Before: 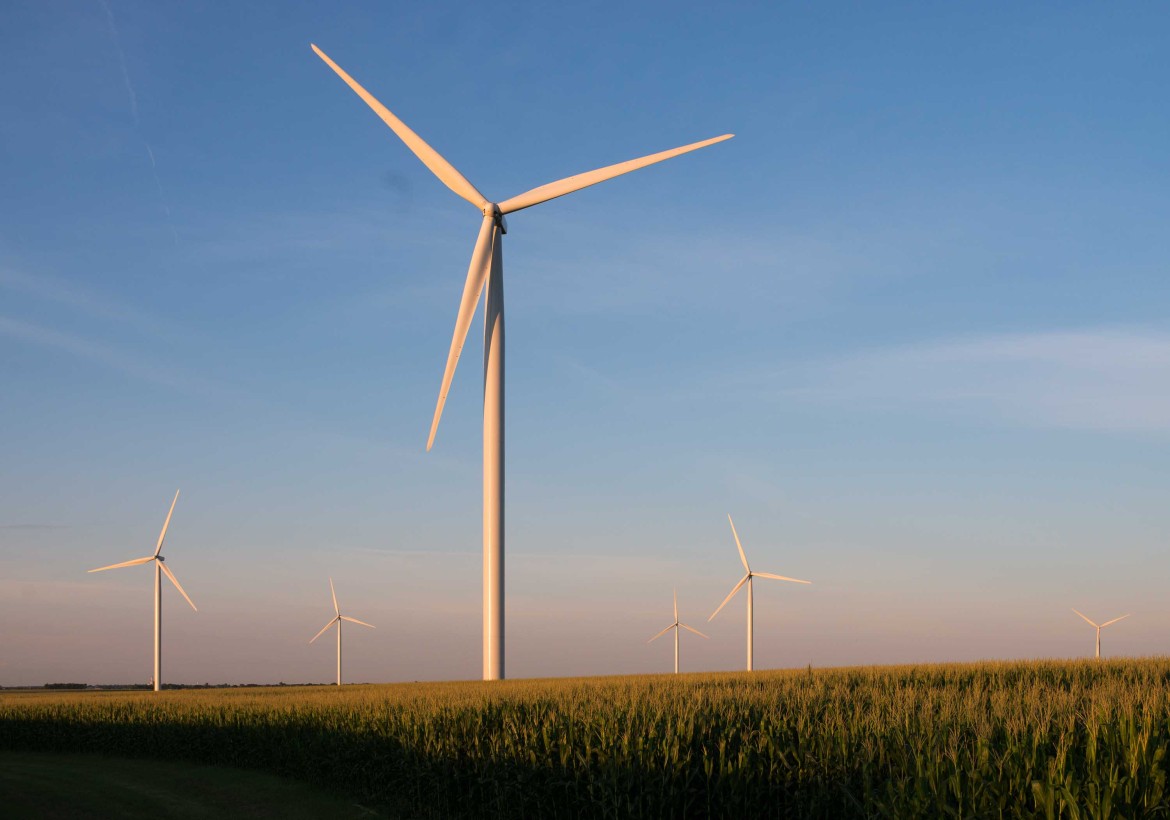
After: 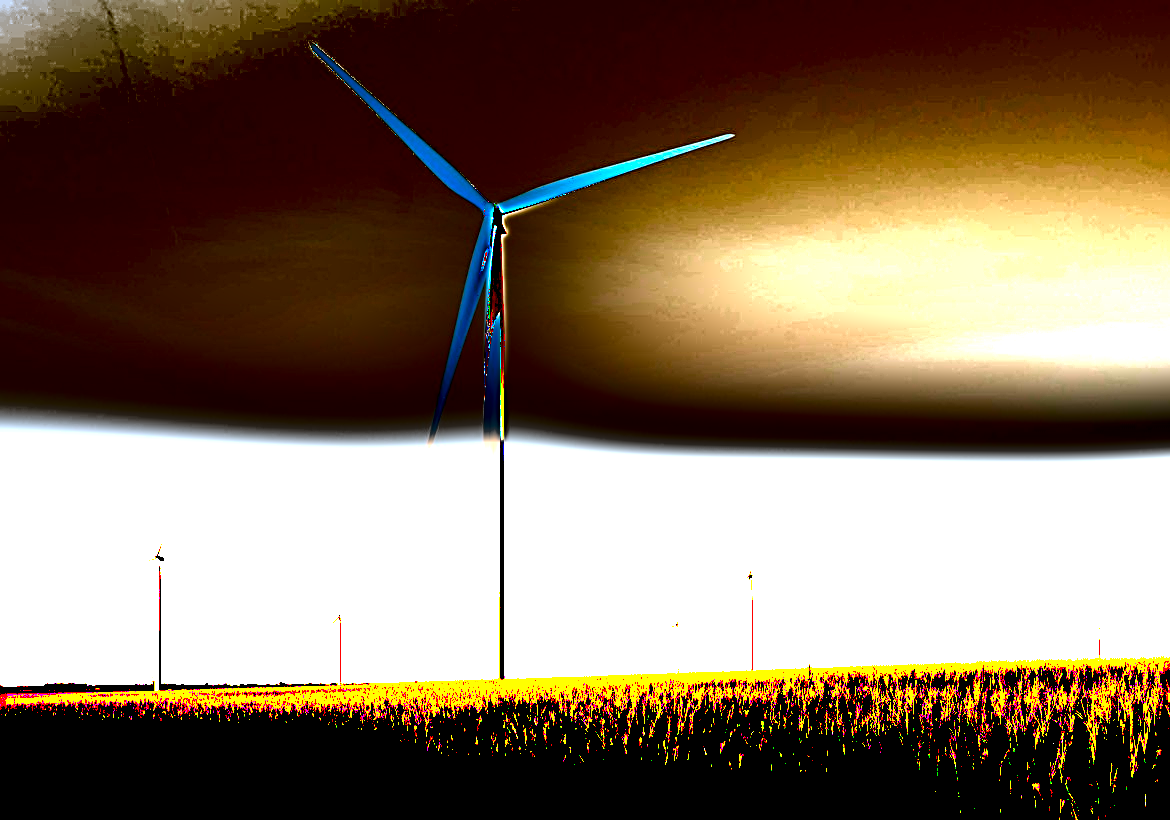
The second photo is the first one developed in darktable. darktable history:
exposure: black level correction 0.1, exposure 3 EV, compensate highlight preservation false
sharpen: radius 2.584, amount 0.688
shadows and highlights: radius 118.69, shadows 42.21, highlights -61.56, soften with gaussian
local contrast: highlights 100%, shadows 100%, detail 120%, midtone range 0.2
